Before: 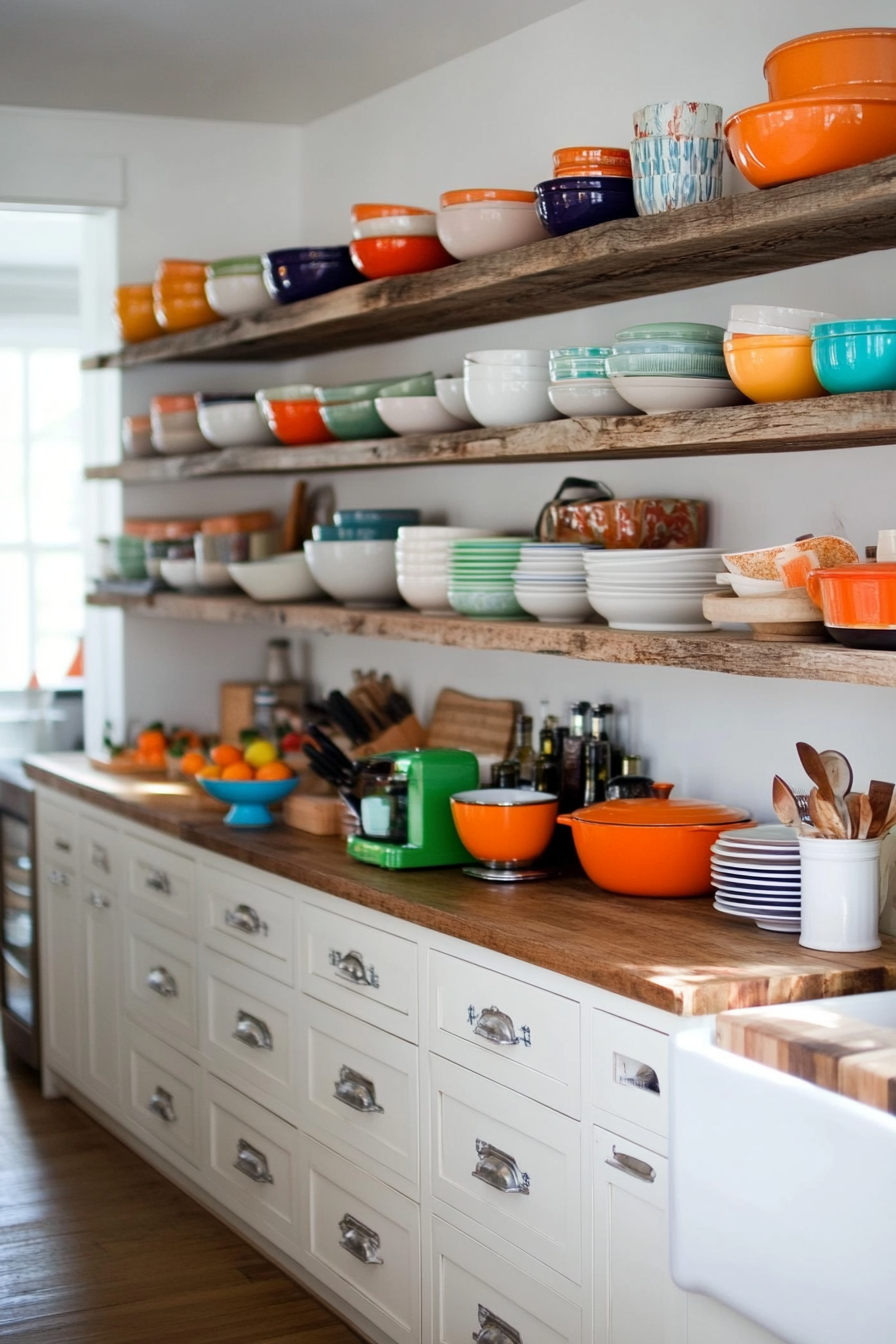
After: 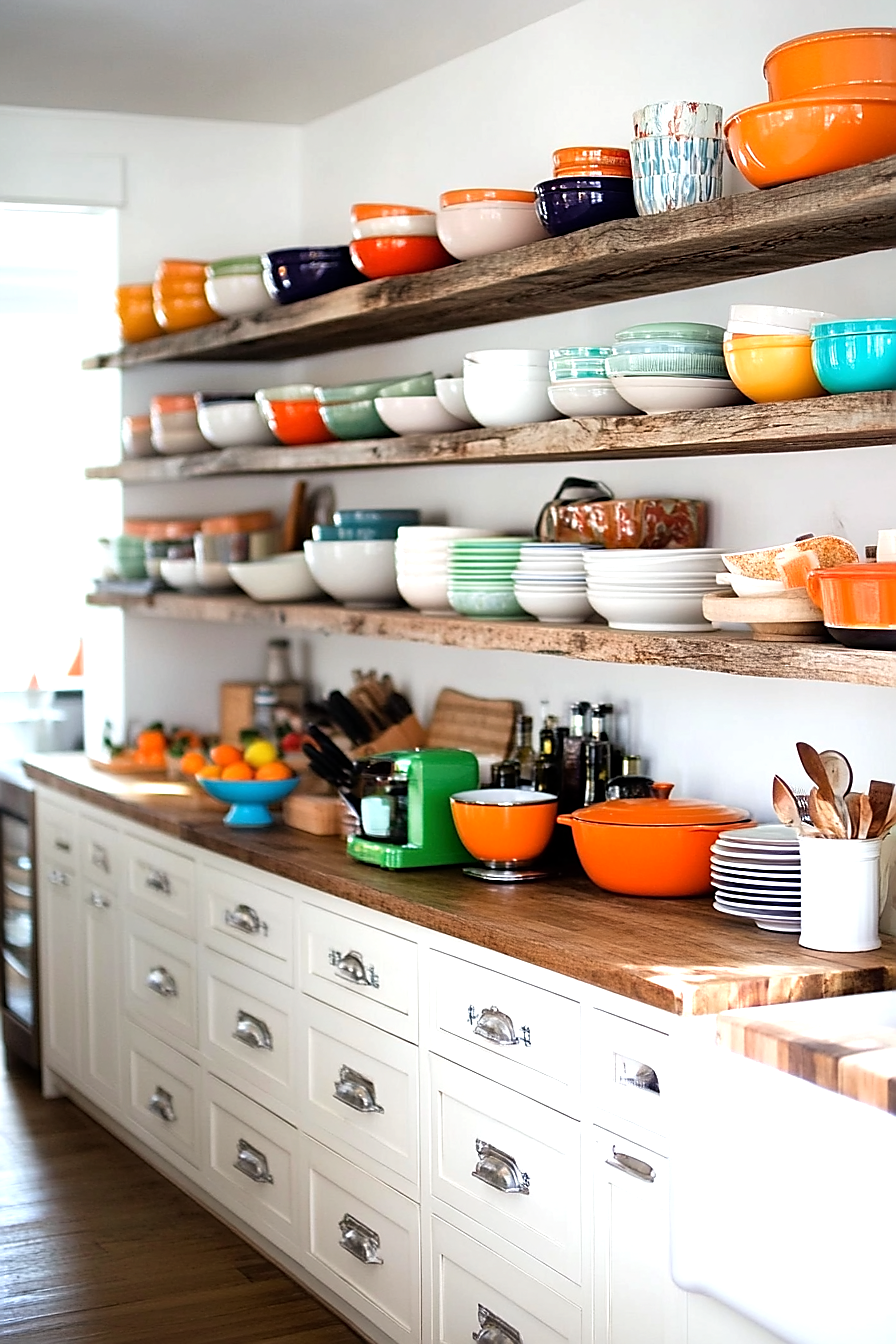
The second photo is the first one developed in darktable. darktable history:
sharpen: radius 1.355, amount 1.256, threshold 0.817
tone equalizer: -8 EV -0.738 EV, -7 EV -0.673 EV, -6 EV -0.63 EV, -5 EV -0.399 EV, -3 EV 0.387 EV, -2 EV 0.6 EV, -1 EV 0.68 EV, +0 EV 0.758 EV
